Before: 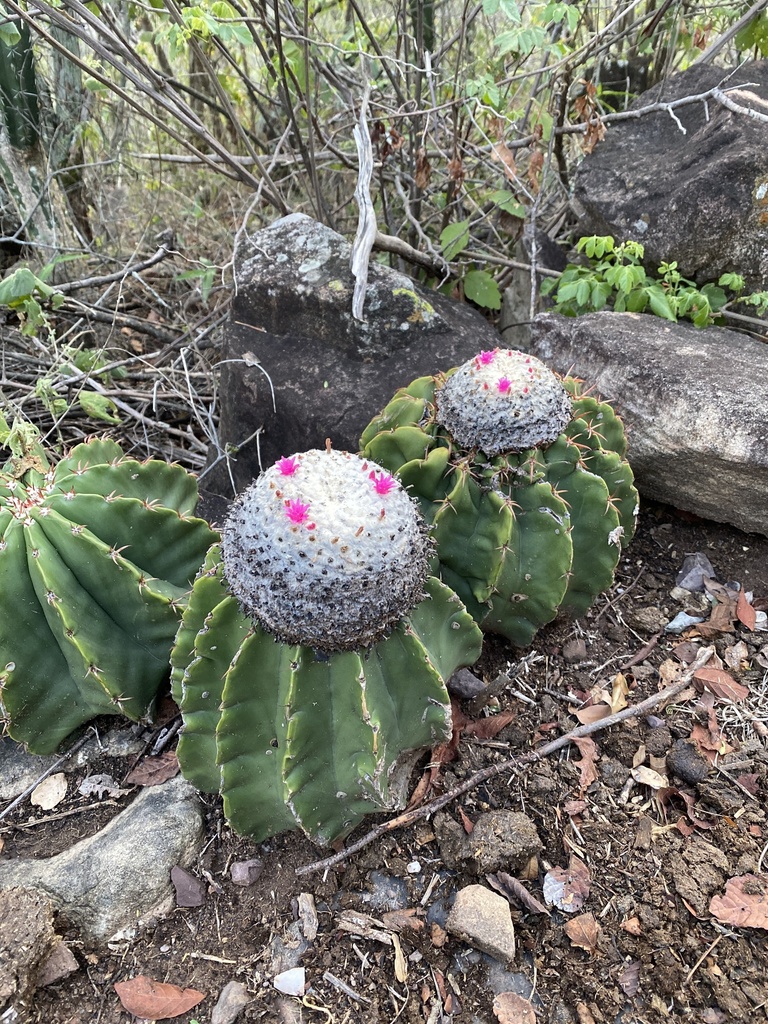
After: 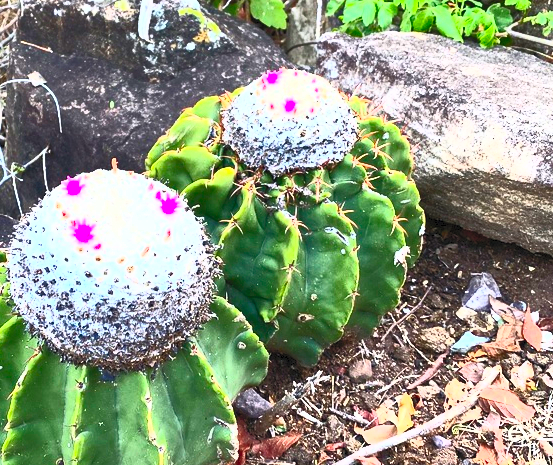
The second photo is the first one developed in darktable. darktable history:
contrast brightness saturation: contrast 0.991, brightness 0.983, saturation 0.993
tone equalizer: -7 EV 0.206 EV, -6 EV 0.087 EV, -5 EV 0.074 EV, -4 EV 0.042 EV, -2 EV -0.031 EV, -1 EV -0.035 EV, +0 EV -0.068 EV
crop and rotate: left 27.953%, top 27.355%, bottom 27.151%
